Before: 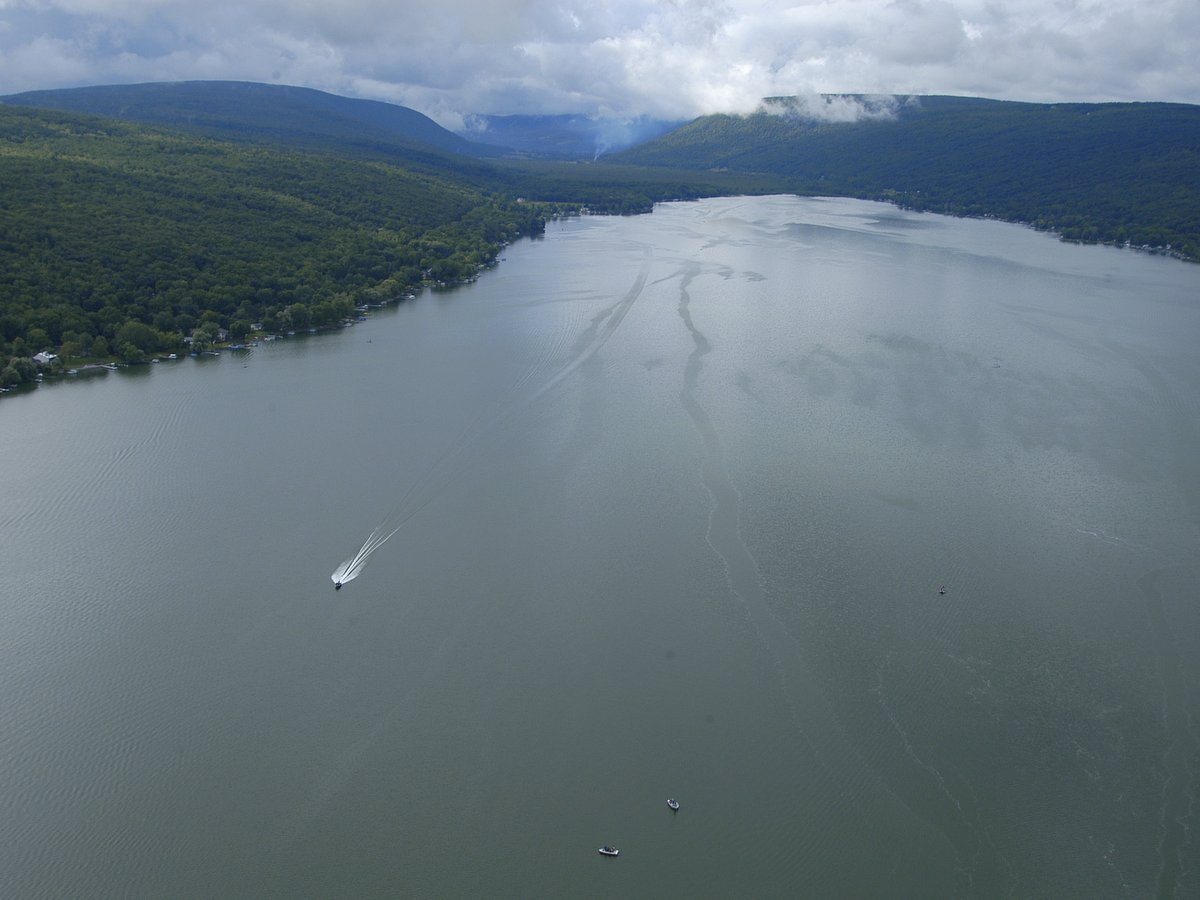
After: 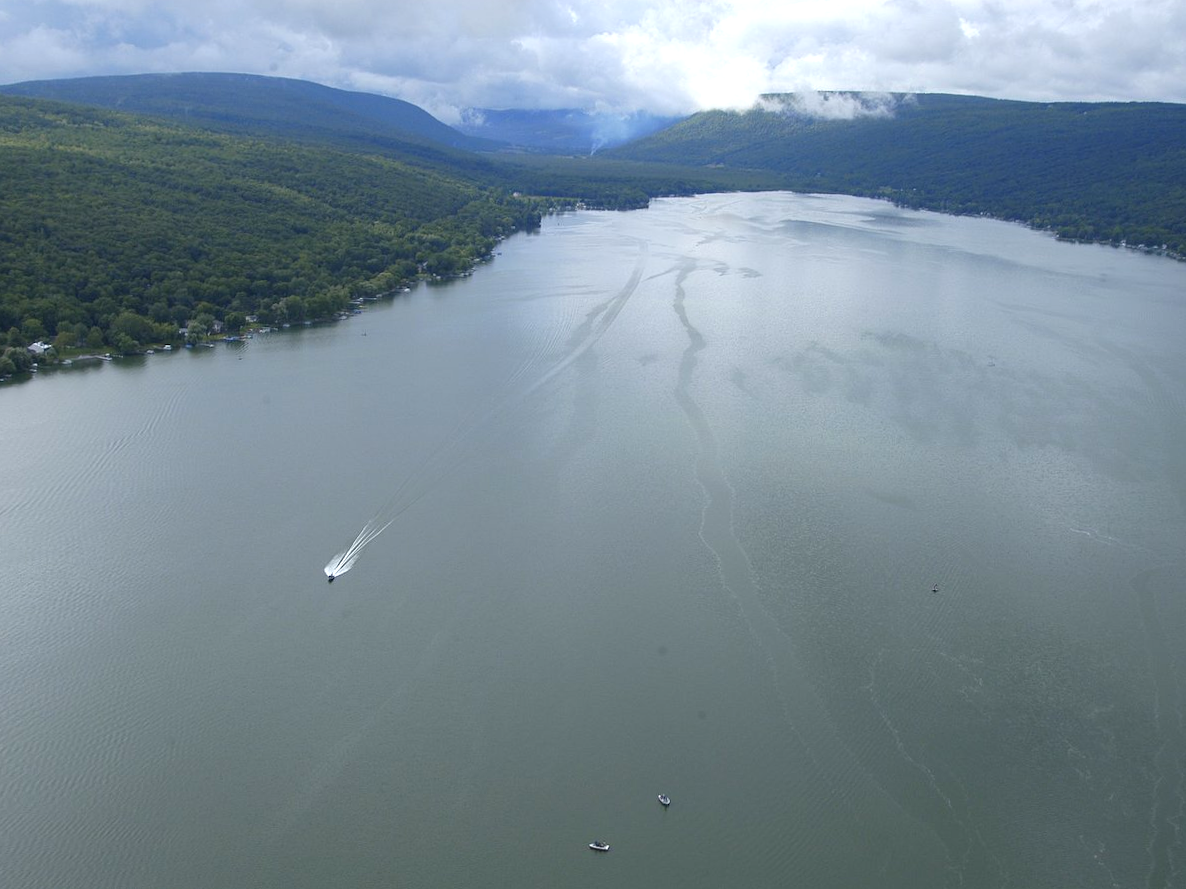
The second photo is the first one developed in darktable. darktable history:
exposure: black level correction 0.001, exposure 0.5 EV, compensate exposure bias true, compensate highlight preservation false
crop and rotate: angle -0.5°
